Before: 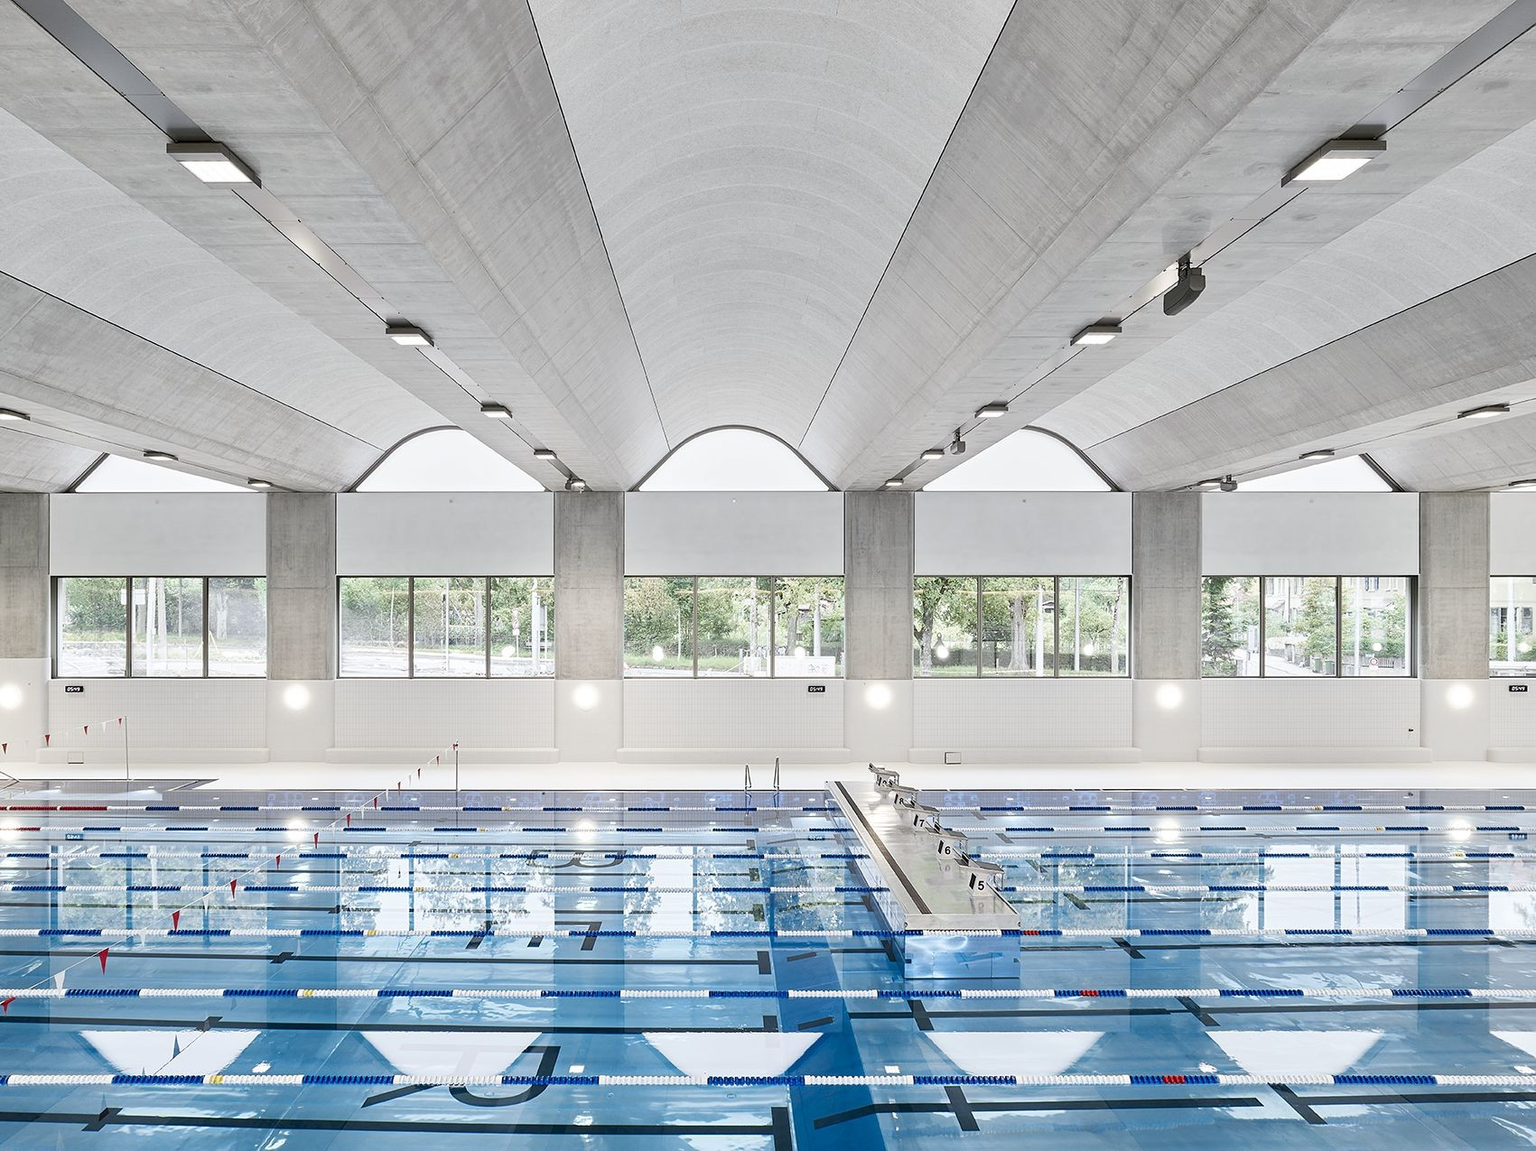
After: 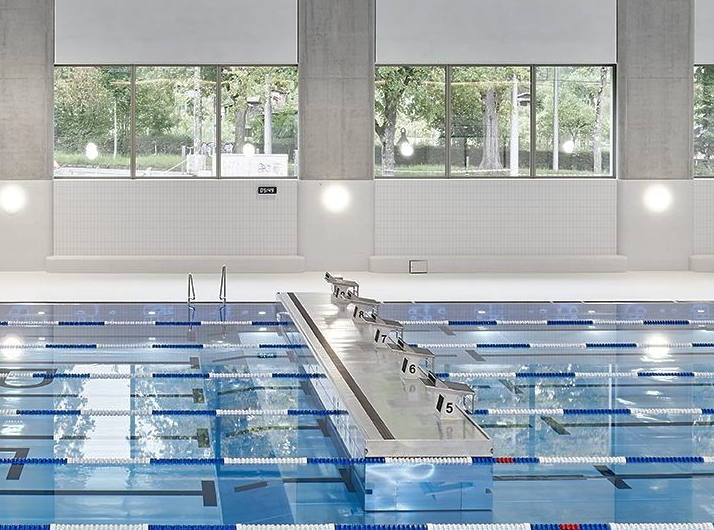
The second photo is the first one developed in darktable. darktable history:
shadows and highlights: on, module defaults
crop: left 37.463%, top 44.982%, right 20.515%, bottom 13.42%
tone equalizer: edges refinement/feathering 500, mask exposure compensation -1.57 EV, preserve details no
